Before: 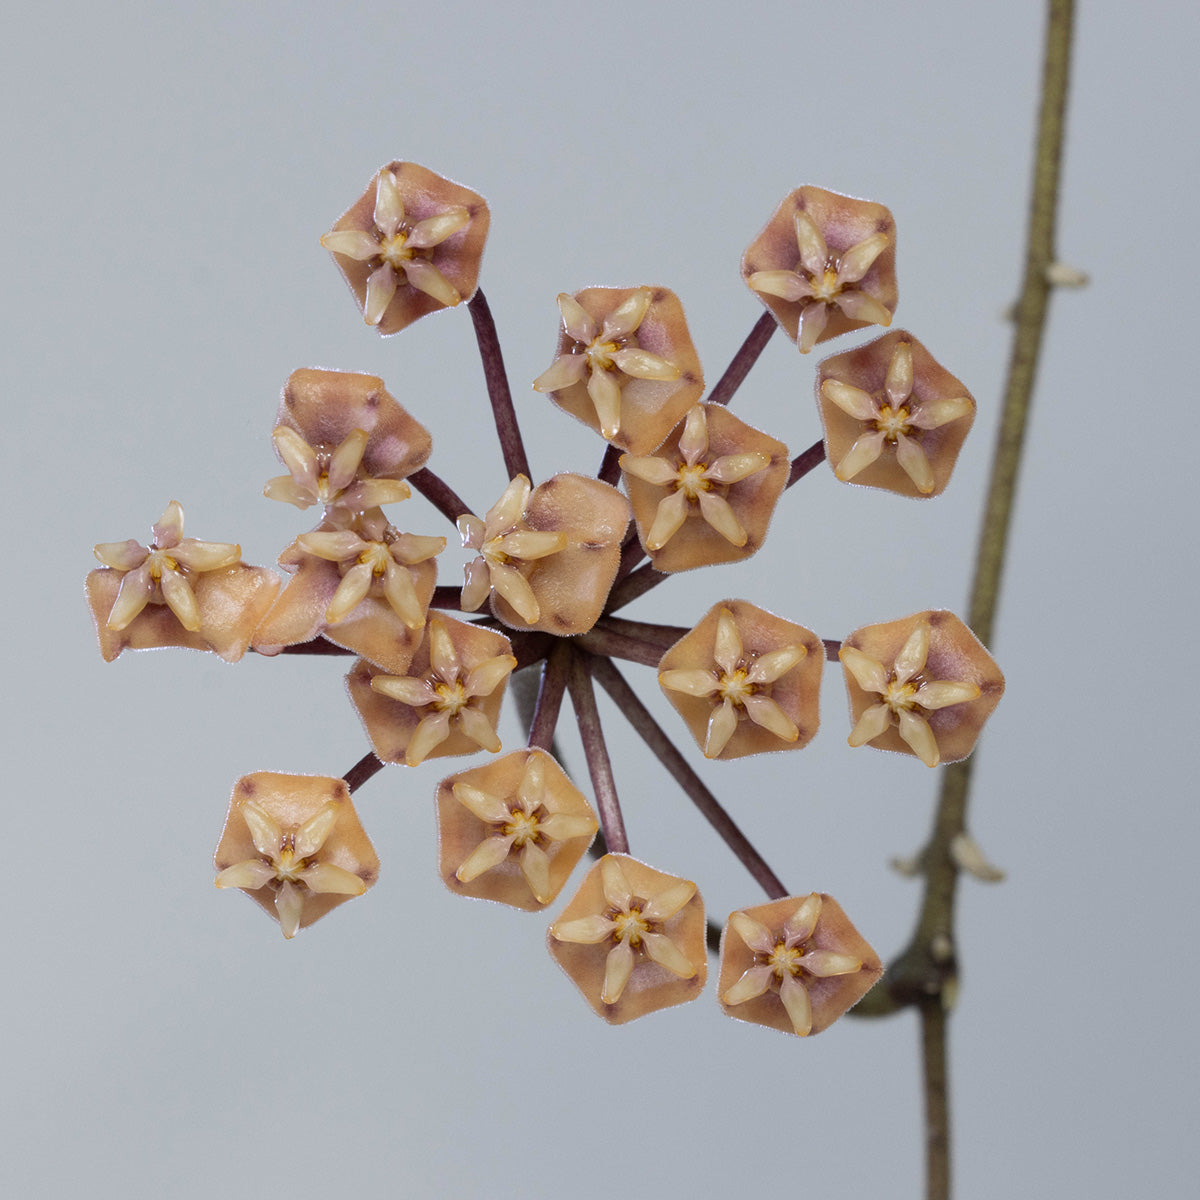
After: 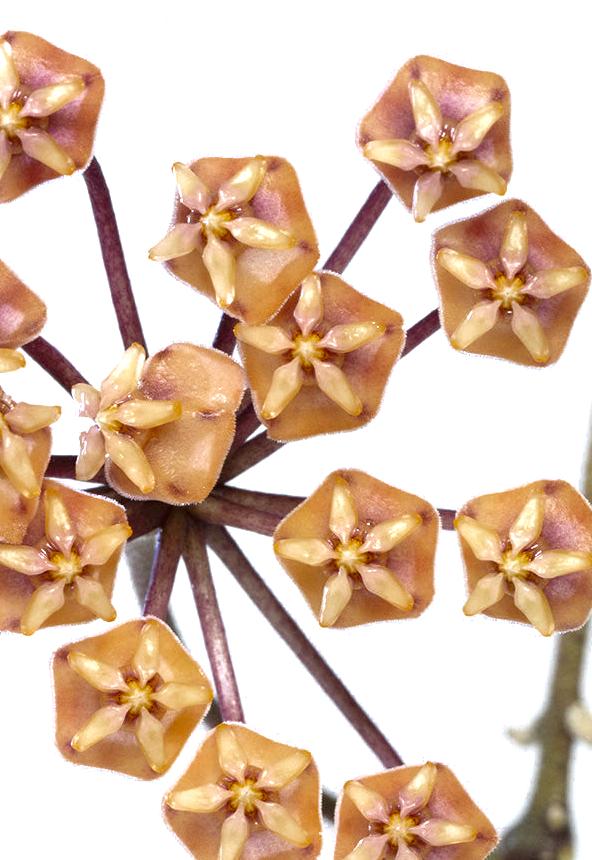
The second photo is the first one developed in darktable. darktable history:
contrast brightness saturation: contrast 0.036, saturation 0.073
crop: left 32.158%, top 10.969%, right 18.437%, bottom 17.334%
color zones: curves: ch0 [(0.27, 0.396) (0.563, 0.504) (0.75, 0.5) (0.787, 0.307)], mix 27.36%
exposure: black level correction 0, exposure 1.447 EV, compensate highlight preservation false
